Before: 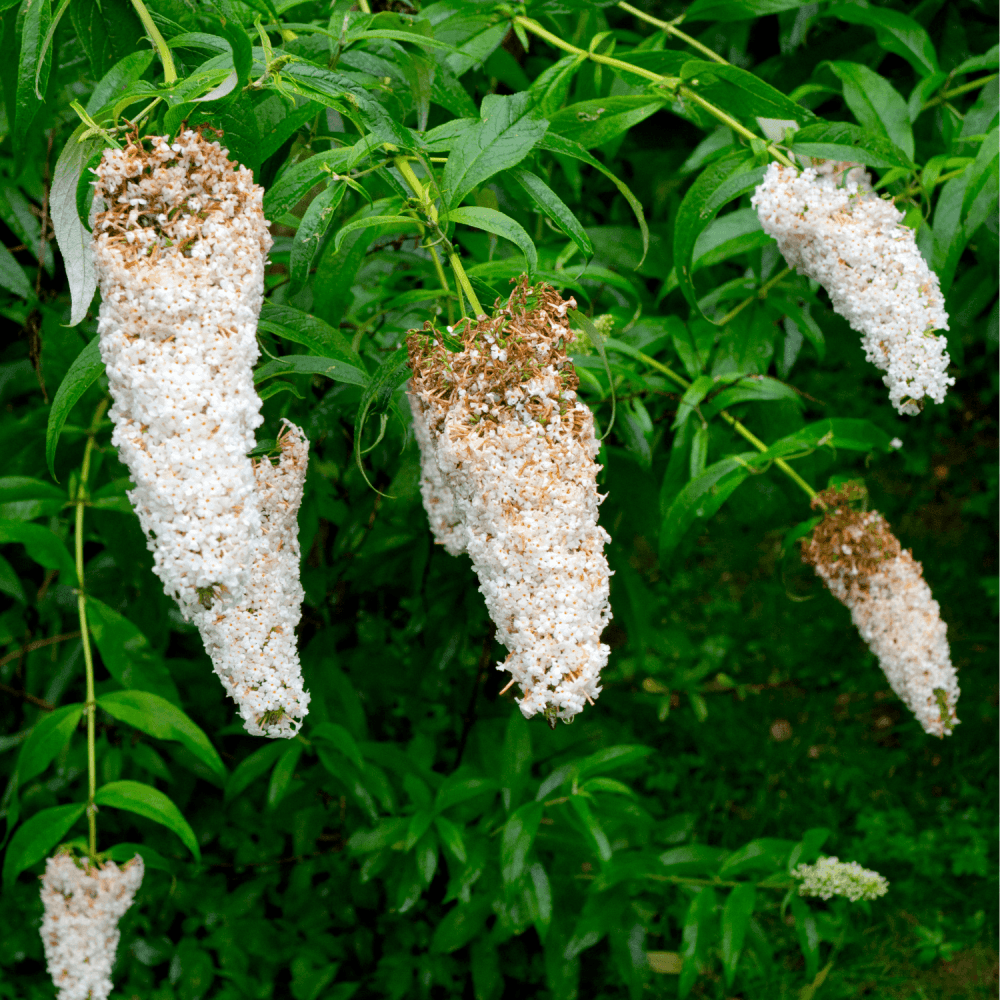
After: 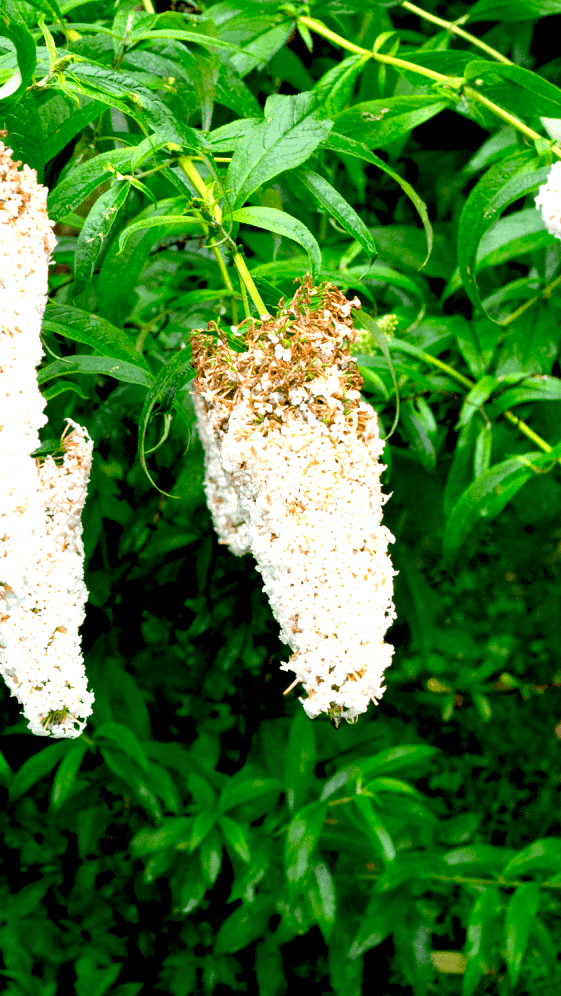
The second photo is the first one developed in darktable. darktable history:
crop: left 21.674%, right 22.086%
exposure: black level correction 0.01, exposure 1 EV, compensate highlight preservation false
